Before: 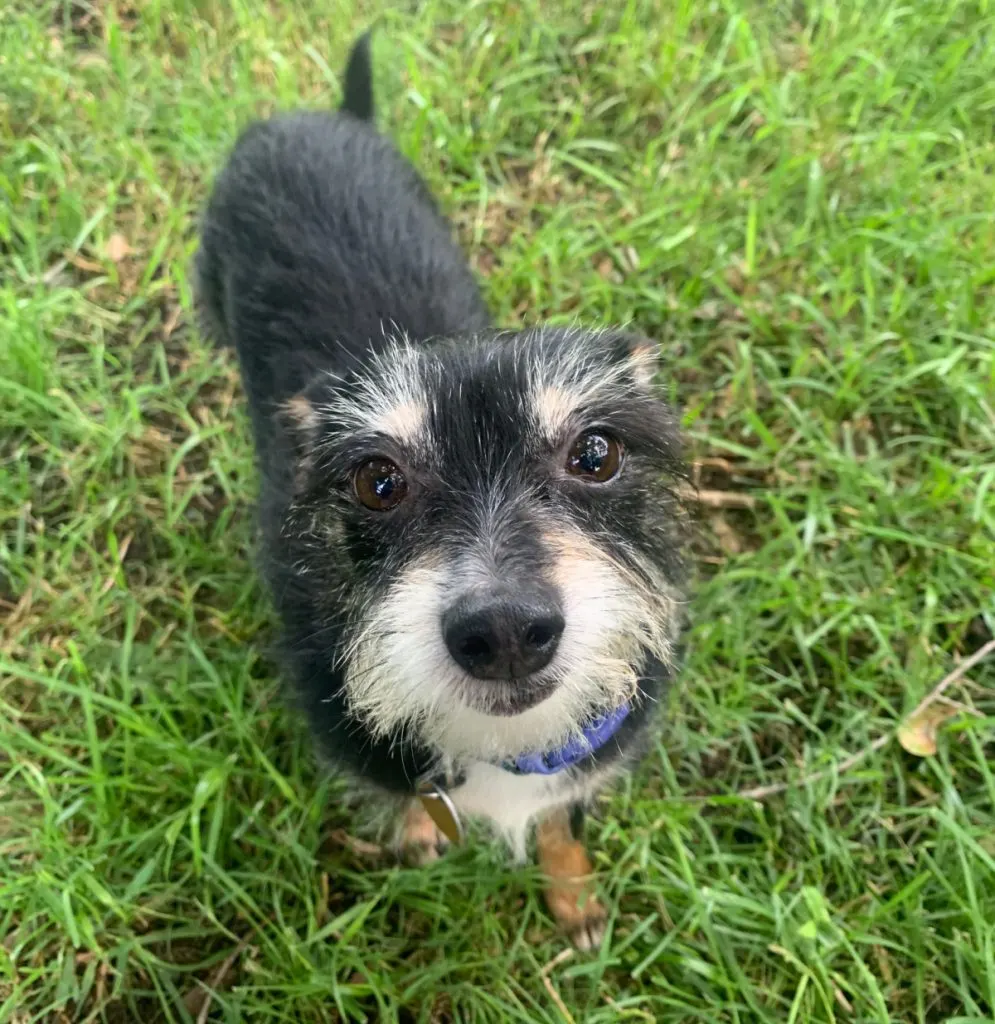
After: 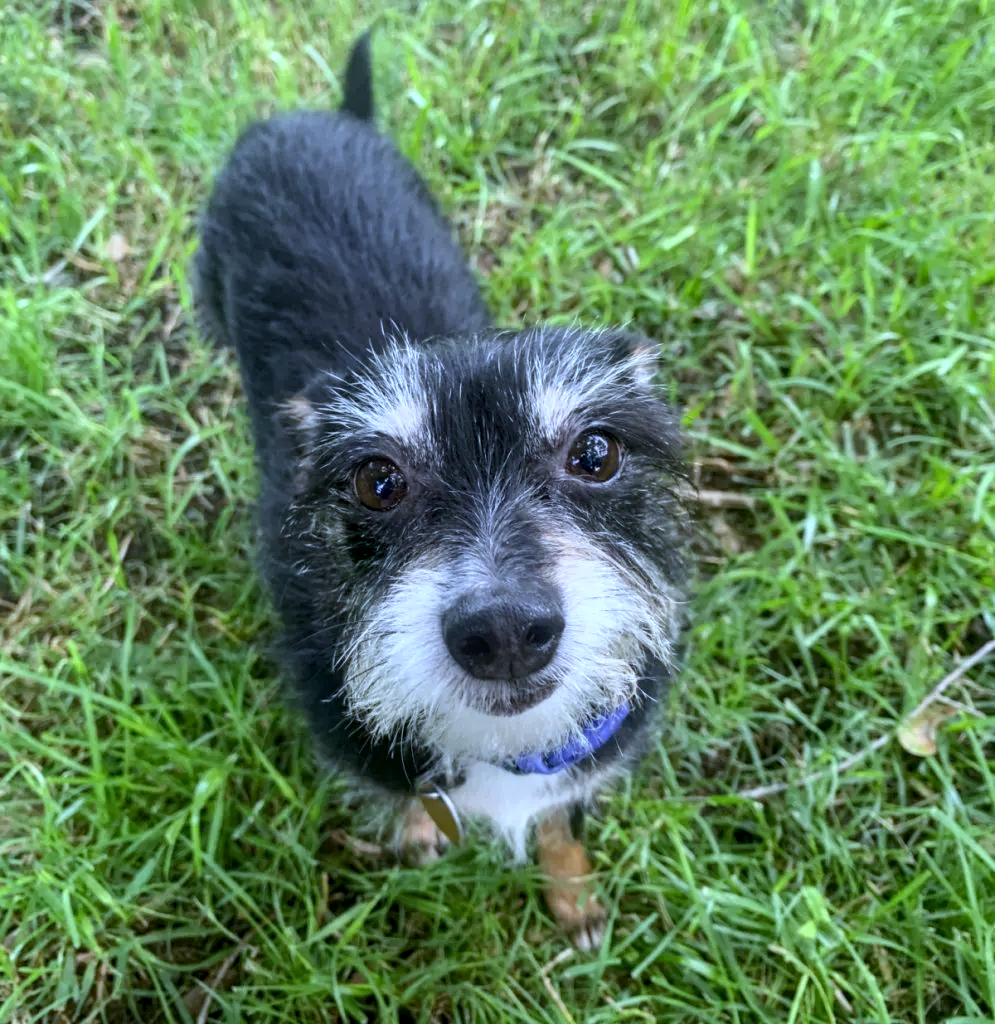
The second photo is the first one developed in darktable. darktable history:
local contrast: on, module defaults
white balance: red 0.871, blue 1.249
